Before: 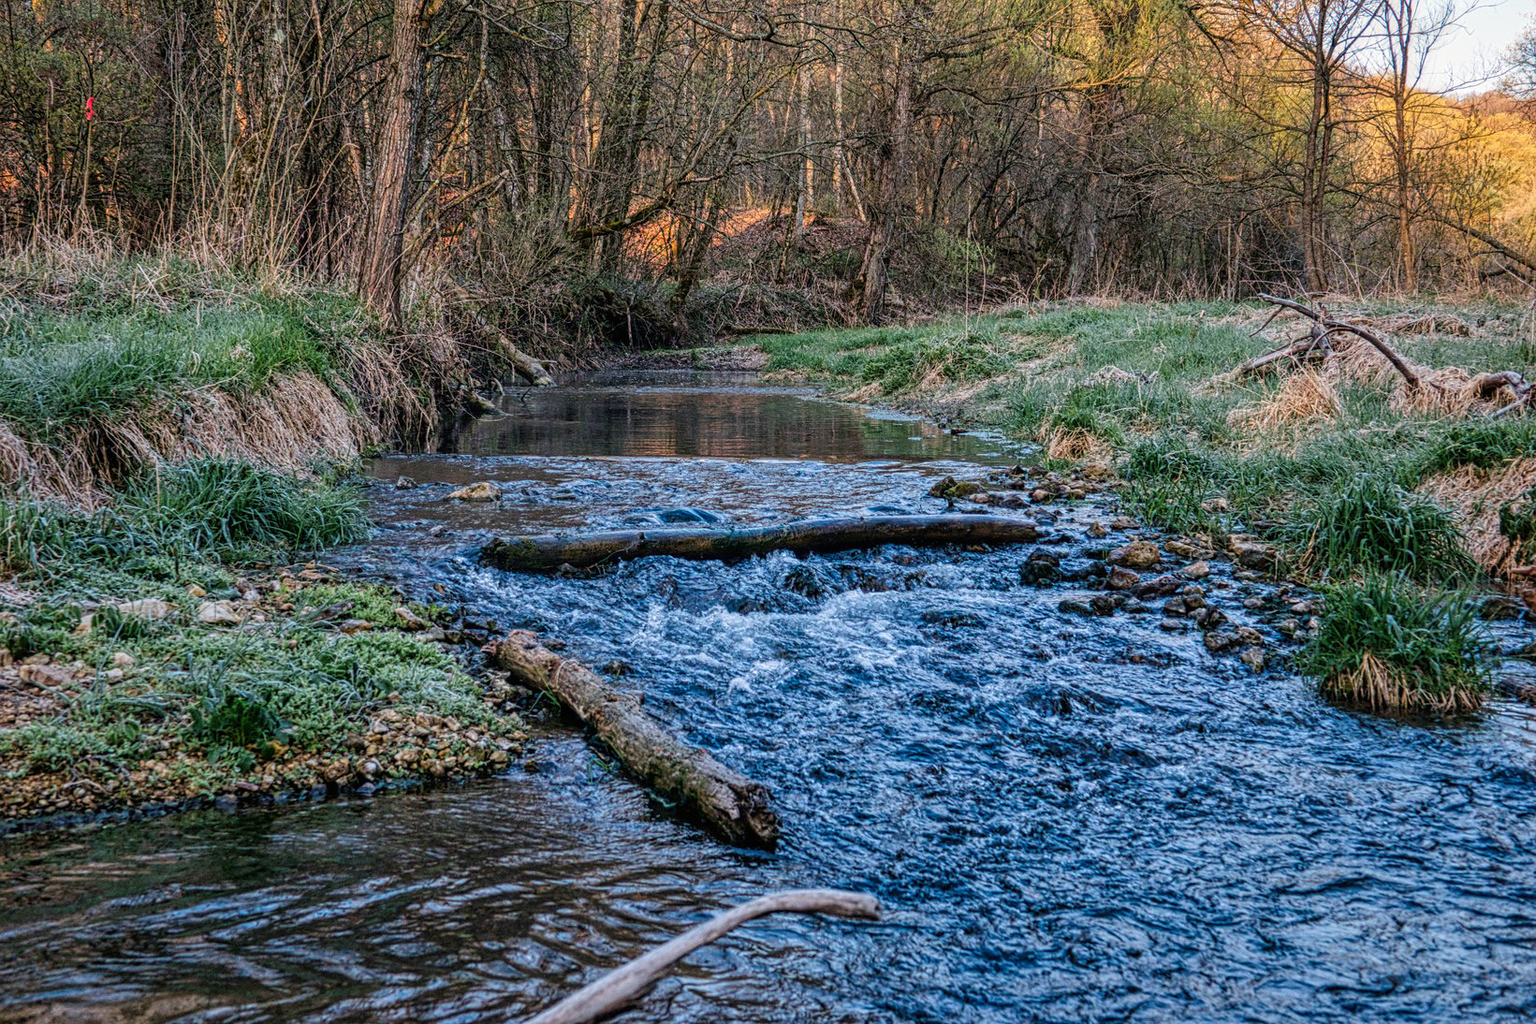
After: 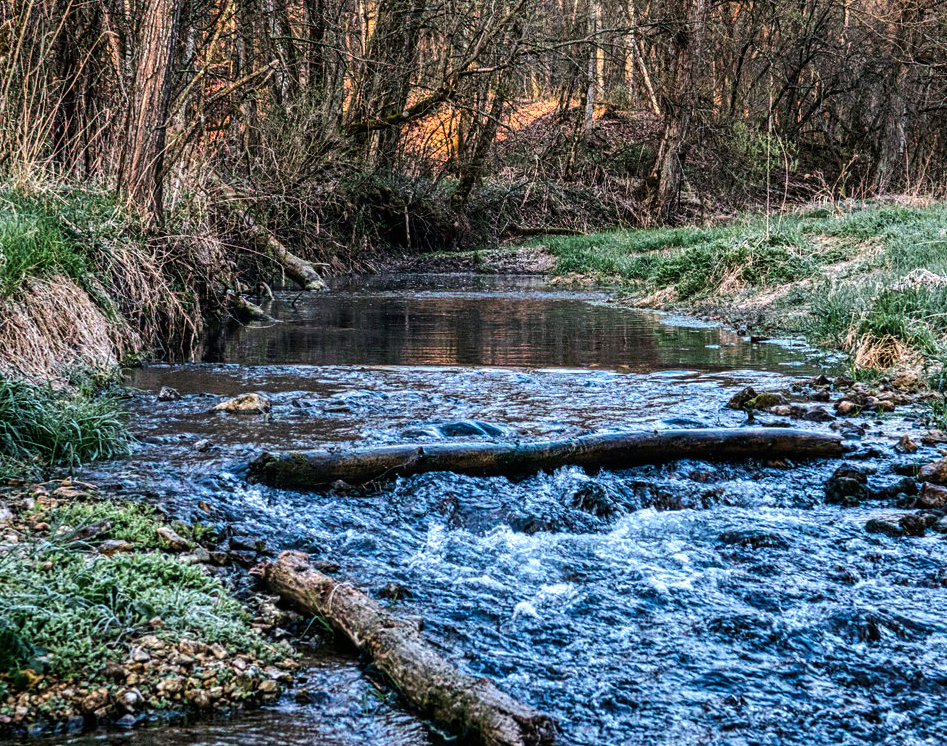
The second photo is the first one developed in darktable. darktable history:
tone equalizer: -8 EV -0.75 EV, -7 EV -0.7 EV, -6 EV -0.6 EV, -5 EV -0.4 EV, -3 EV 0.4 EV, -2 EV 0.6 EV, -1 EV 0.7 EV, +0 EV 0.75 EV, edges refinement/feathering 500, mask exposure compensation -1.57 EV, preserve details no
crop: left 16.202%, top 11.208%, right 26.045%, bottom 20.557%
color correction: saturation 0.98
